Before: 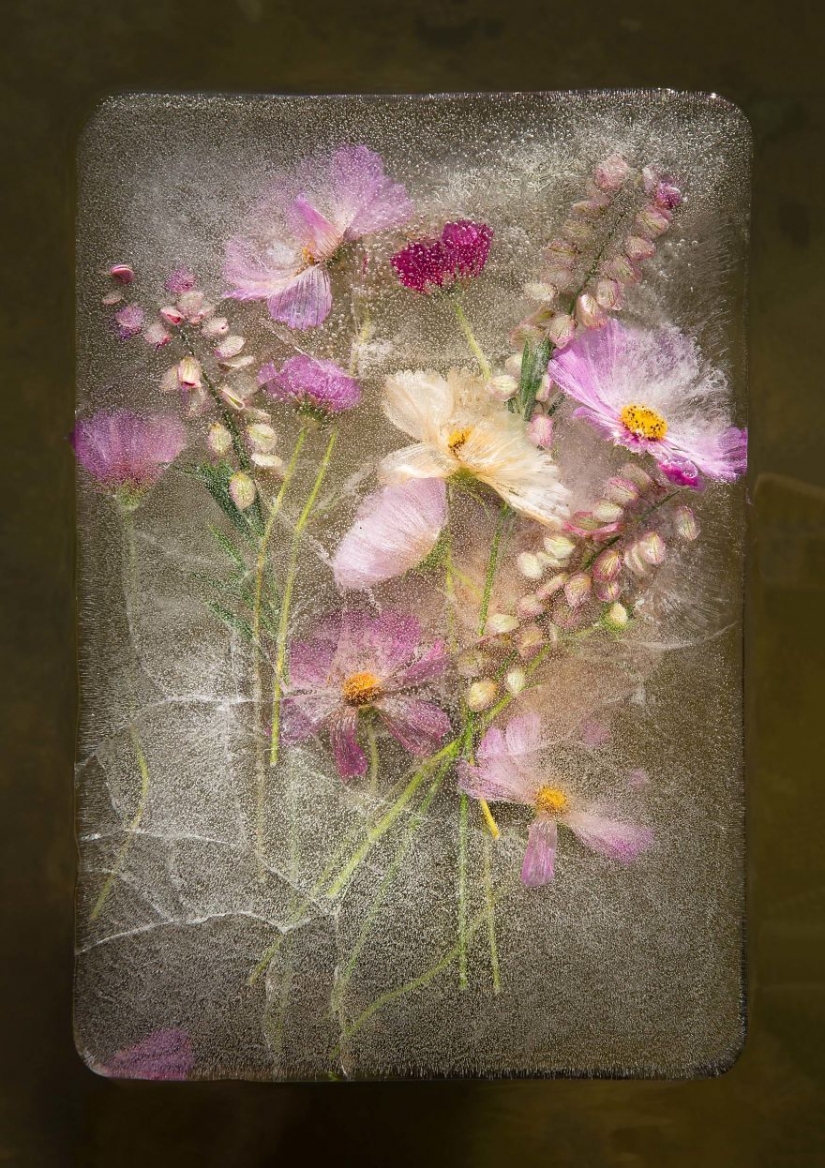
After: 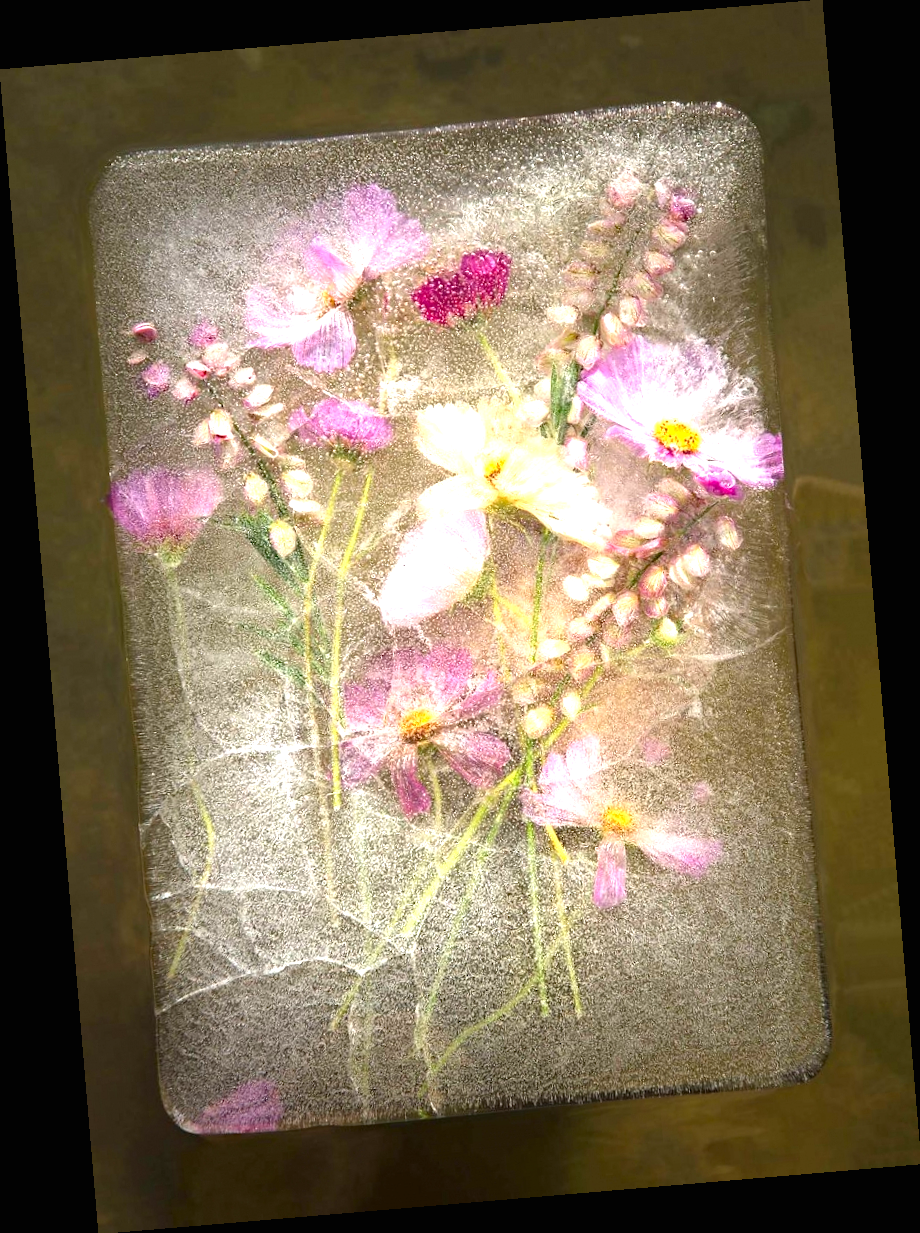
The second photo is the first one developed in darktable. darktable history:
rotate and perspective: rotation -4.86°, automatic cropping off
haze removal: compatibility mode true, adaptive false
exposure: black level correction 0, exposure 1.2 EV, compensate exposure bias true, compensate highlight preservation false
